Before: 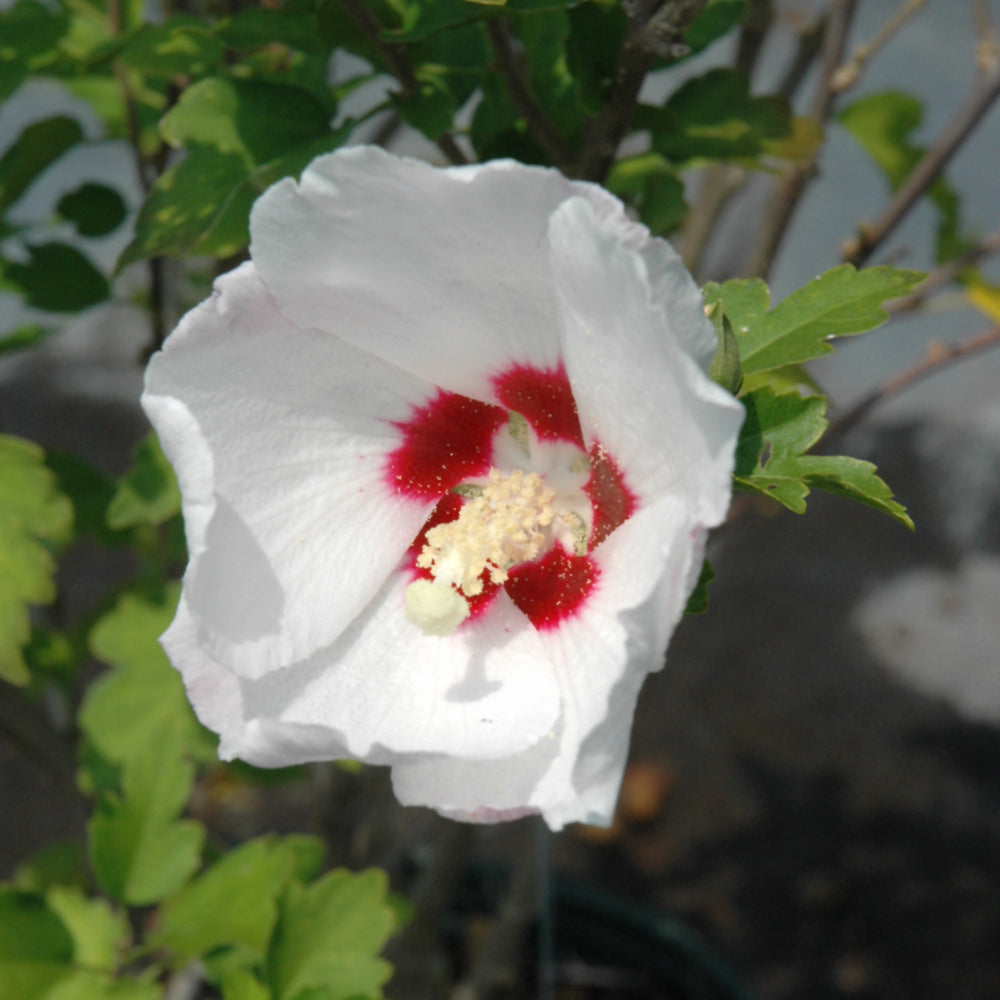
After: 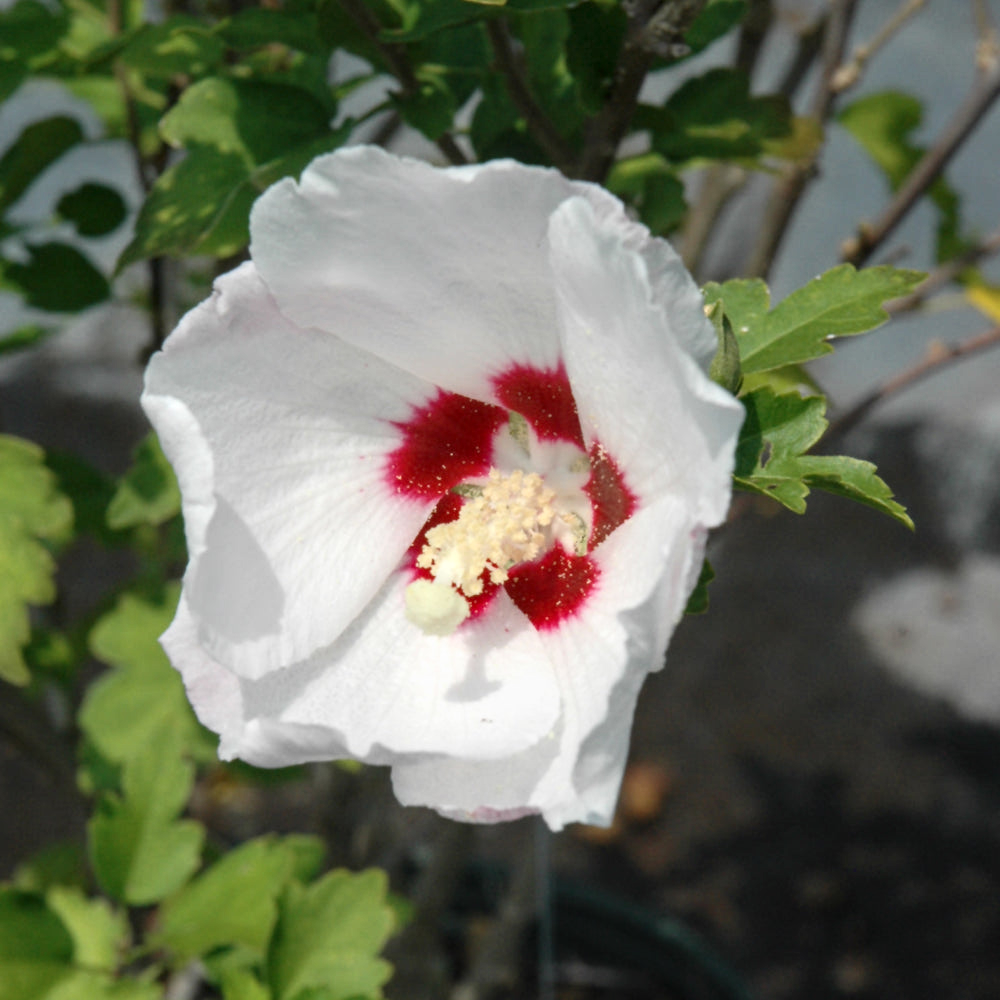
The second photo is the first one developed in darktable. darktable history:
shadows and highlights: shadows 2.86, highlights -19.26, soften with gaussian
local contrast: on, module defaults
contrast brightness saturation: contrast 0.146, brightness 0.042
